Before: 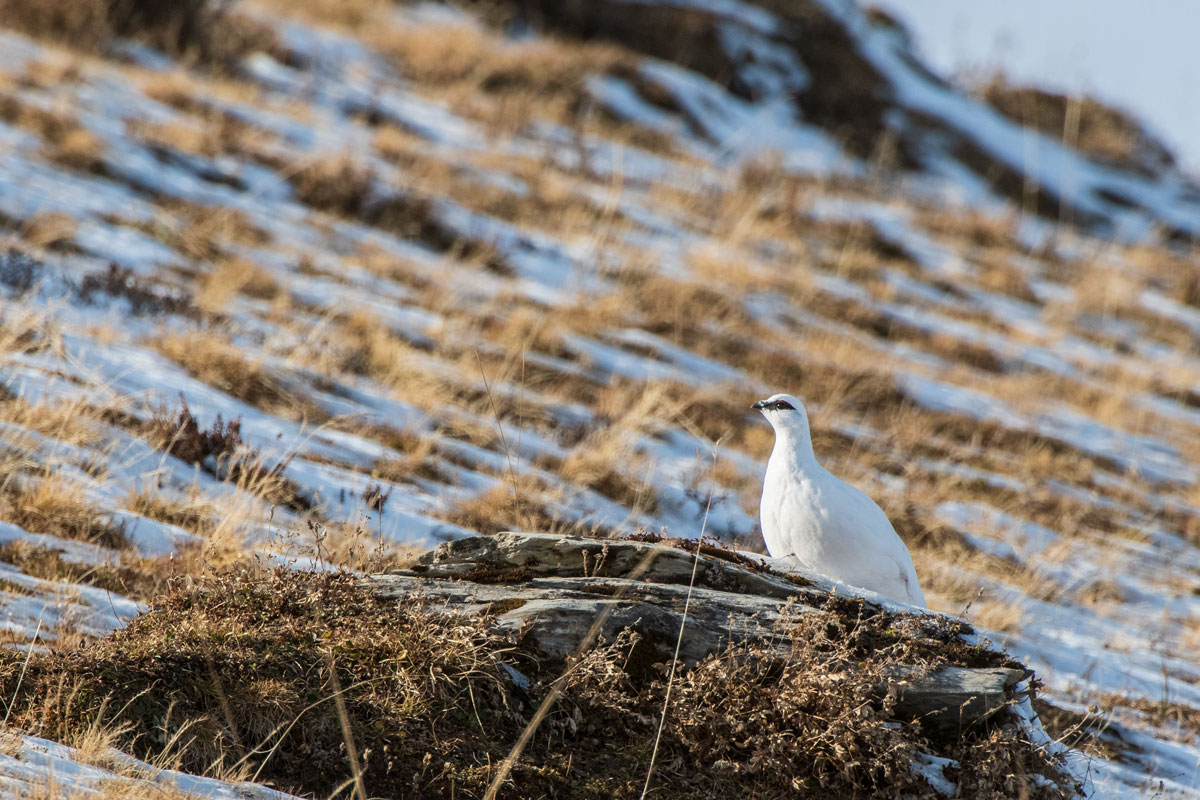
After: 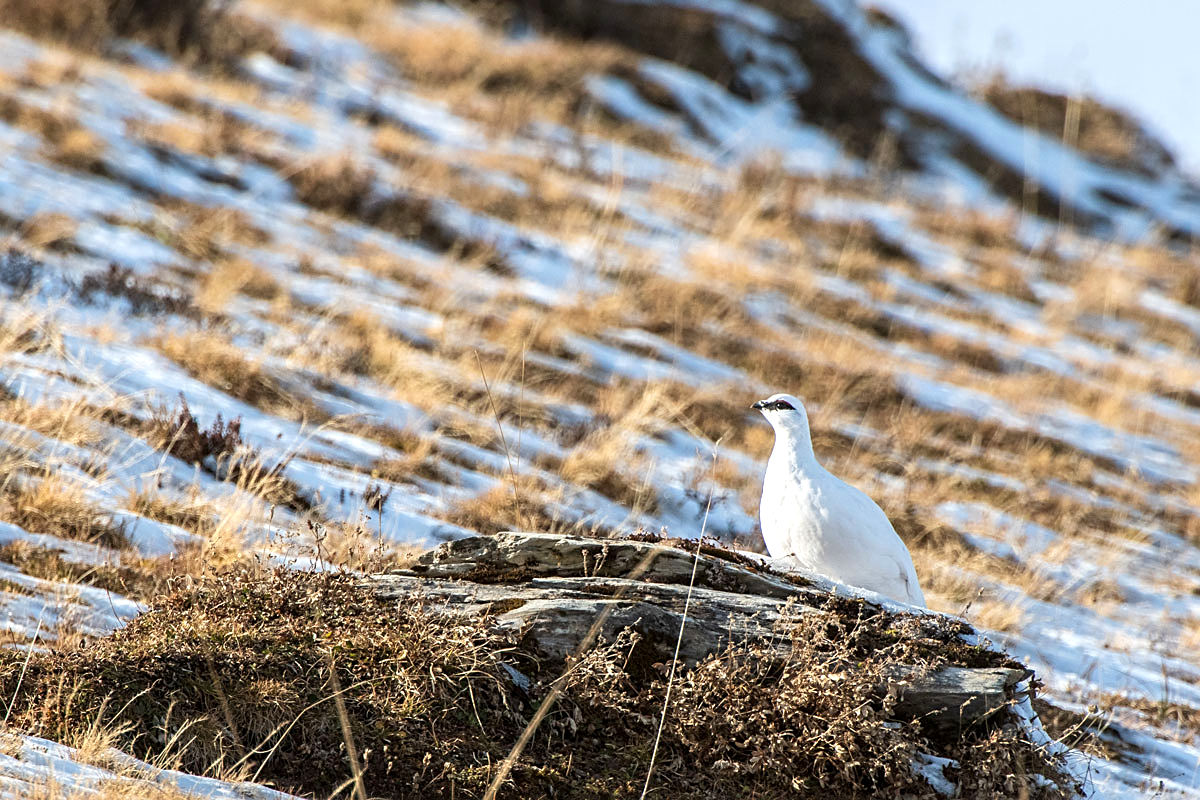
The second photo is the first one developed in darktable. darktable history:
sharpen: on, module defaults
exposure: black level correction 0.001, exposure 0.499 EV, compensate exposure bias true, compensate highlight preservation false
